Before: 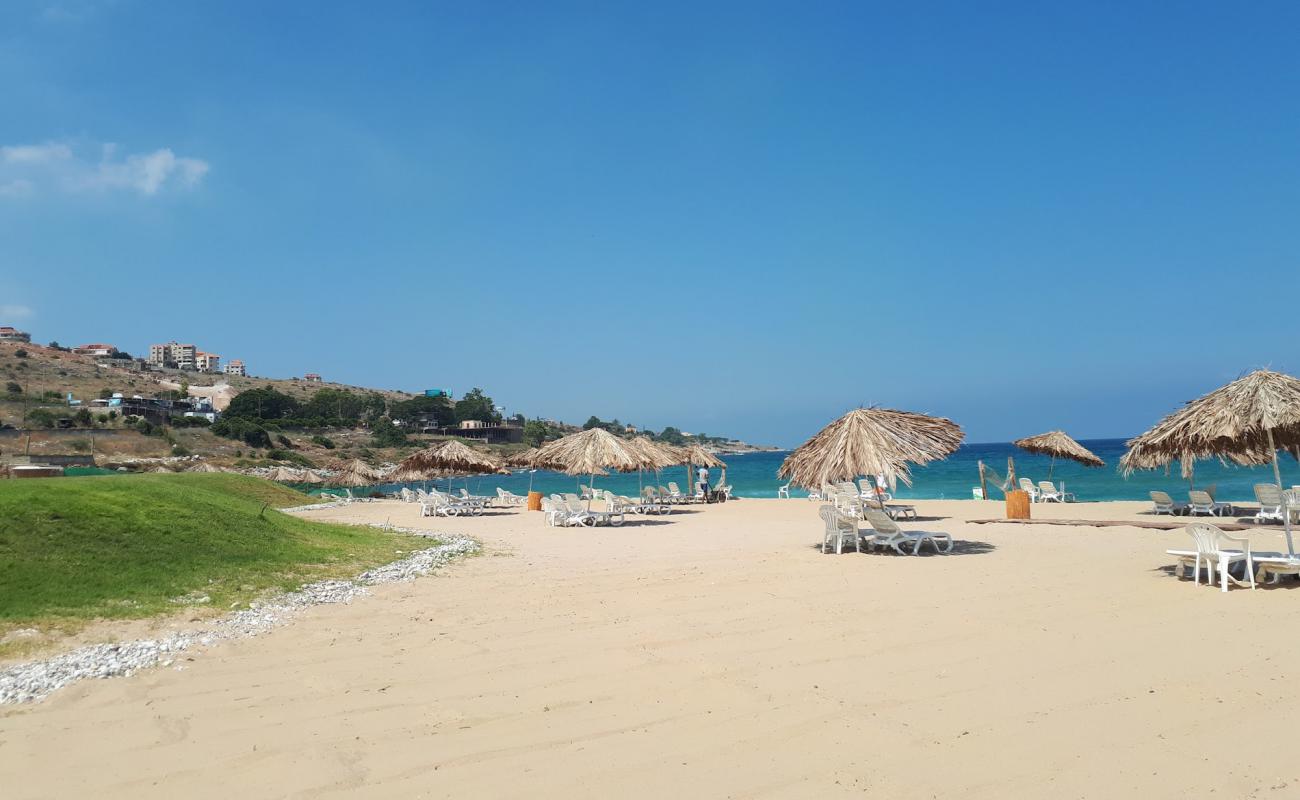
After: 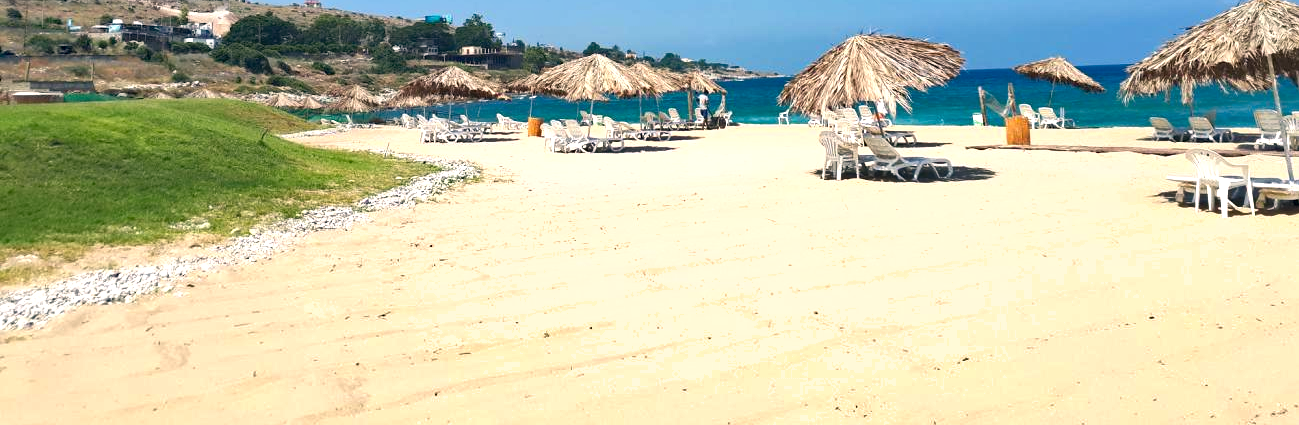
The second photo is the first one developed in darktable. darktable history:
crop and rotate: top 46.755%, right 0.02%
shadows and highlights: shadows 48.5, highlights -42.93, soften with gaussian
exposure: black level correction 0, exposure 0.696 EV, compensate highlight preservation false
color correction: highlights a* 5.43, highlights b* 5.3, shadows a* -4.65, shadows b* -5.11
haze removal: compatibility mode true, adaptive false
